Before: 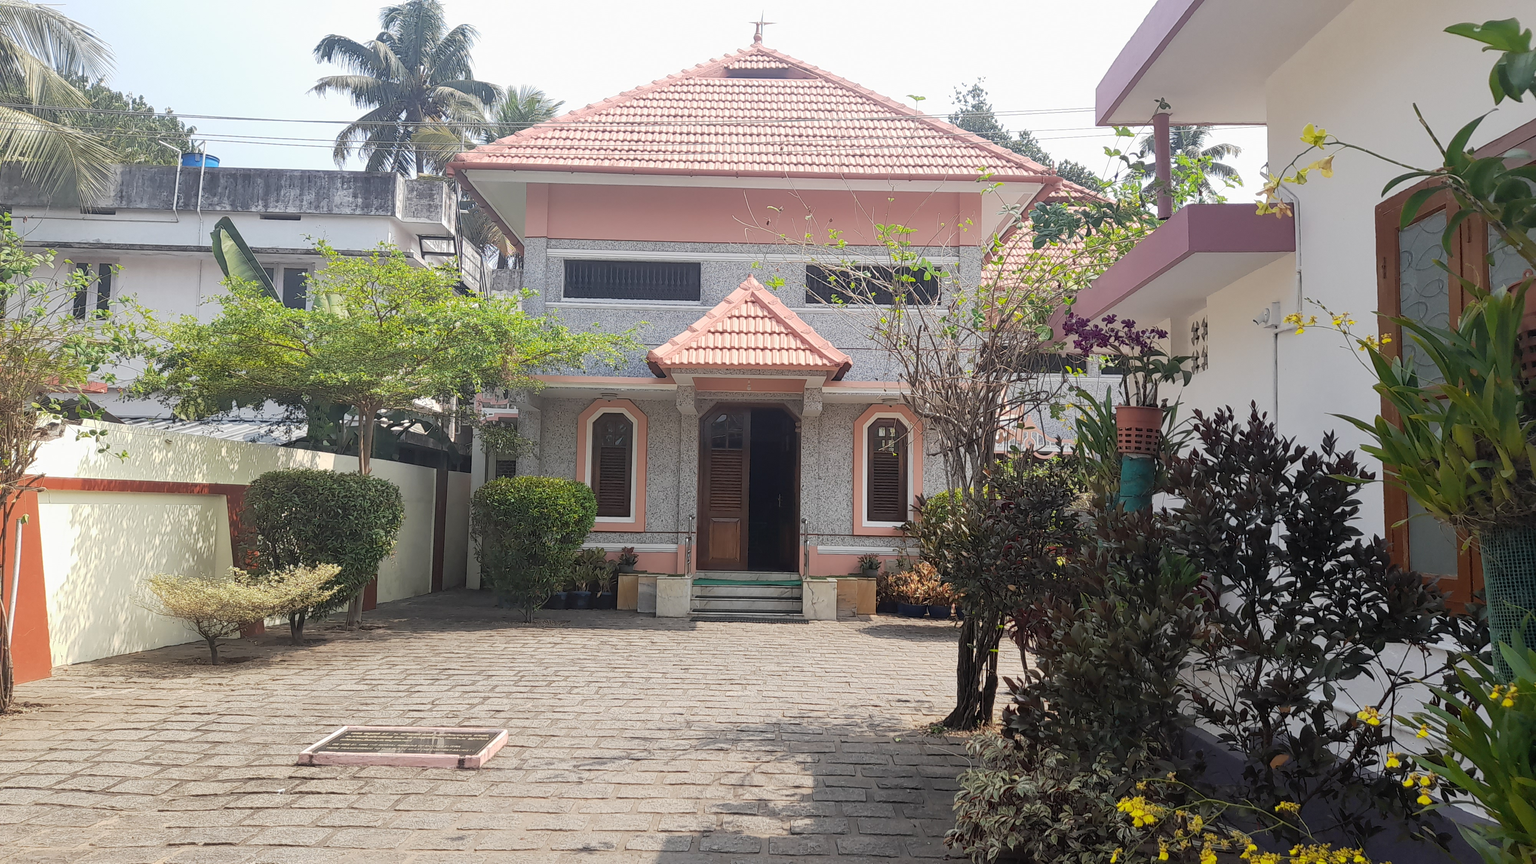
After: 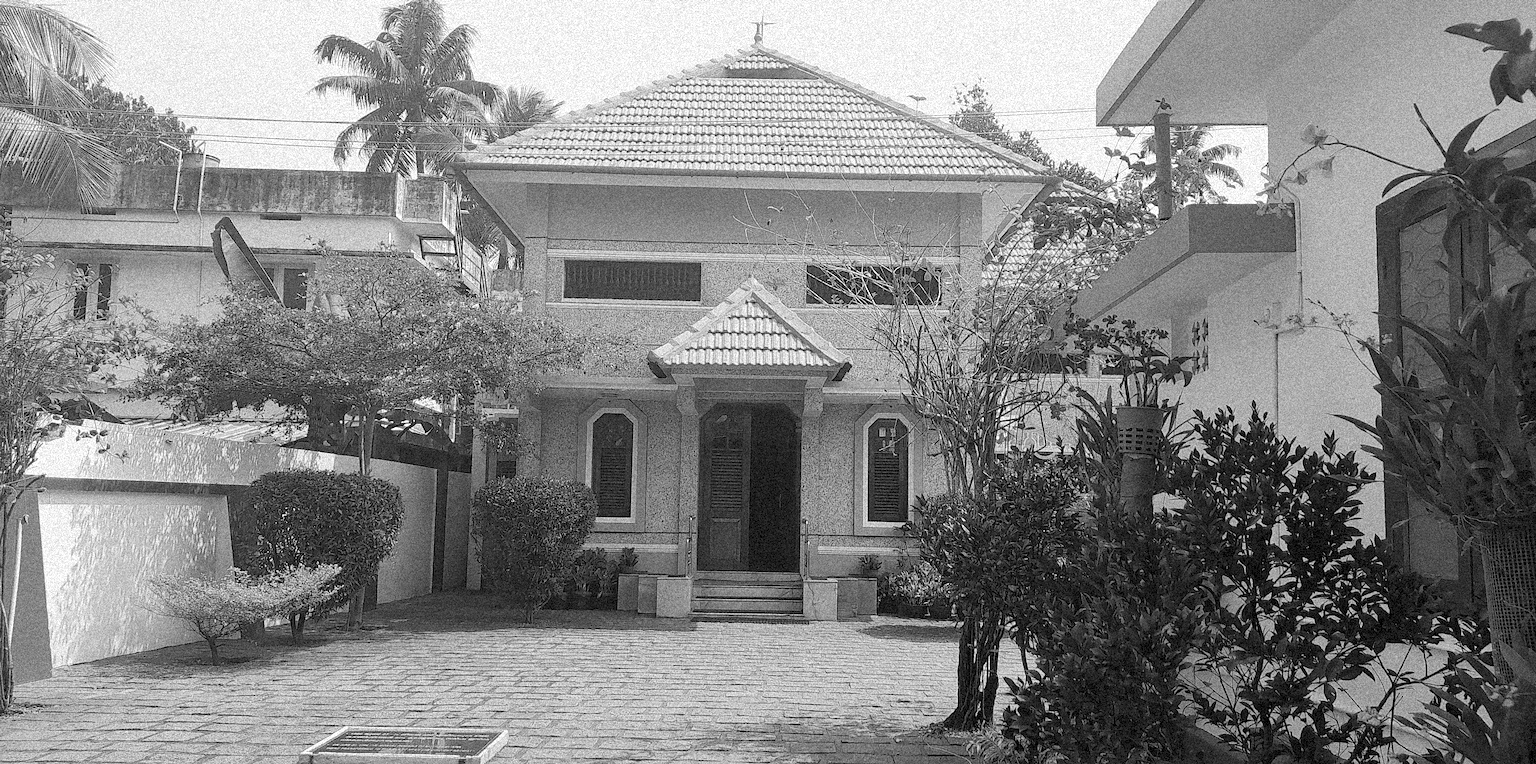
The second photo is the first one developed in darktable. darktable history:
crop and rotate: top 0%, bottom 11.49%
grain: coarseness 3.75 ISO, strength 100%, mid-tones bias 0%
color calibration: output gray [0.246, 0.254, 0.501, 0], gray › normalize channels true, illuminant same as pipeline (D50), adaptation XYZ, x 0.346, y 0.359, gamut compression 0
sharpen: on, module defaults
white balance: red 0.976, blue 1.04
tone equalizer: on, module defaults
contrast brightness saturation: contrast 0.04, saturation 0.16
